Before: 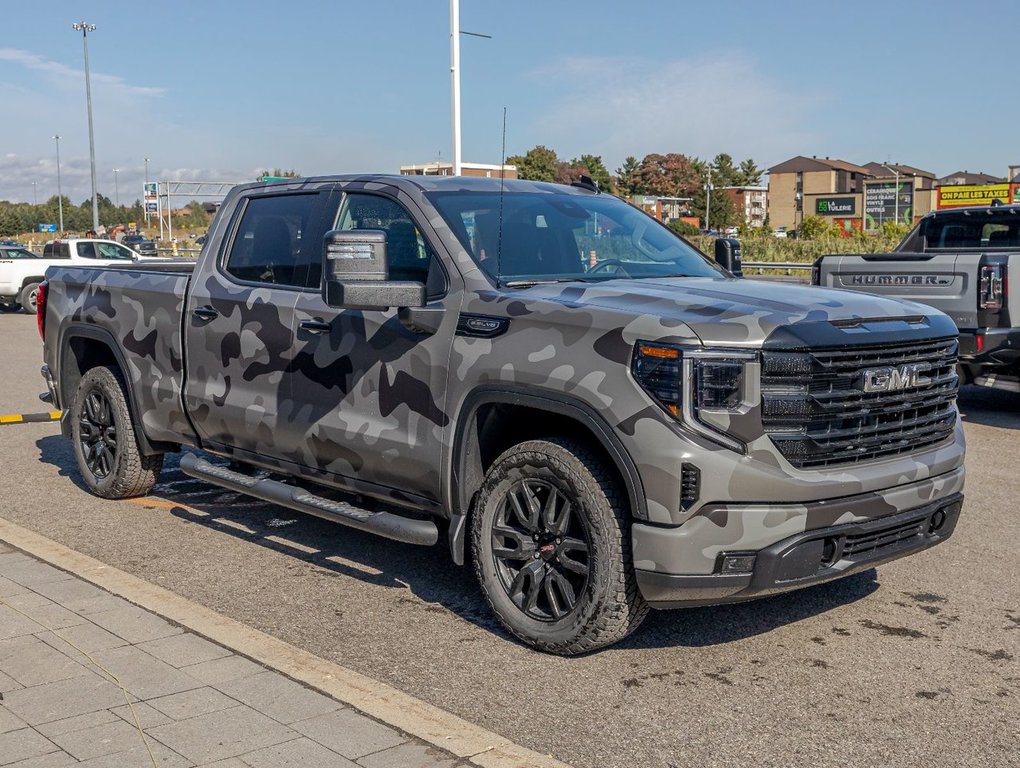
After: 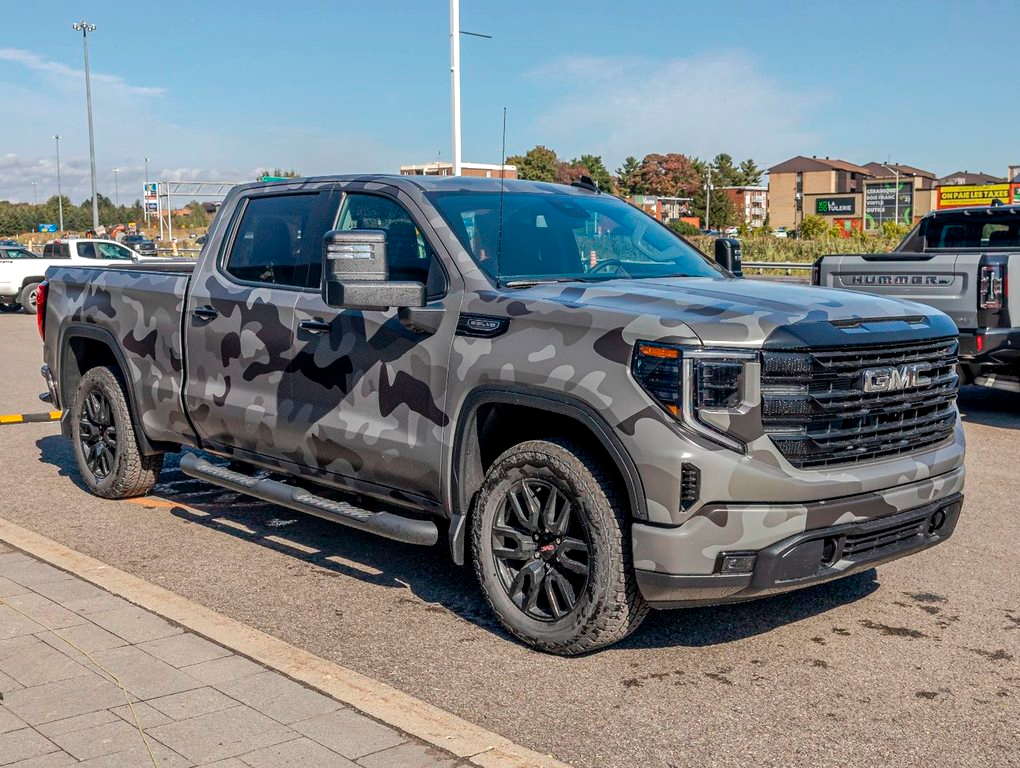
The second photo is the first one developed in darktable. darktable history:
shadows and highlights: shadows 37.27, highlights -28.18, soften with gaussian
exposure: exposure 0.2 EV, compensate highlight preservation false
